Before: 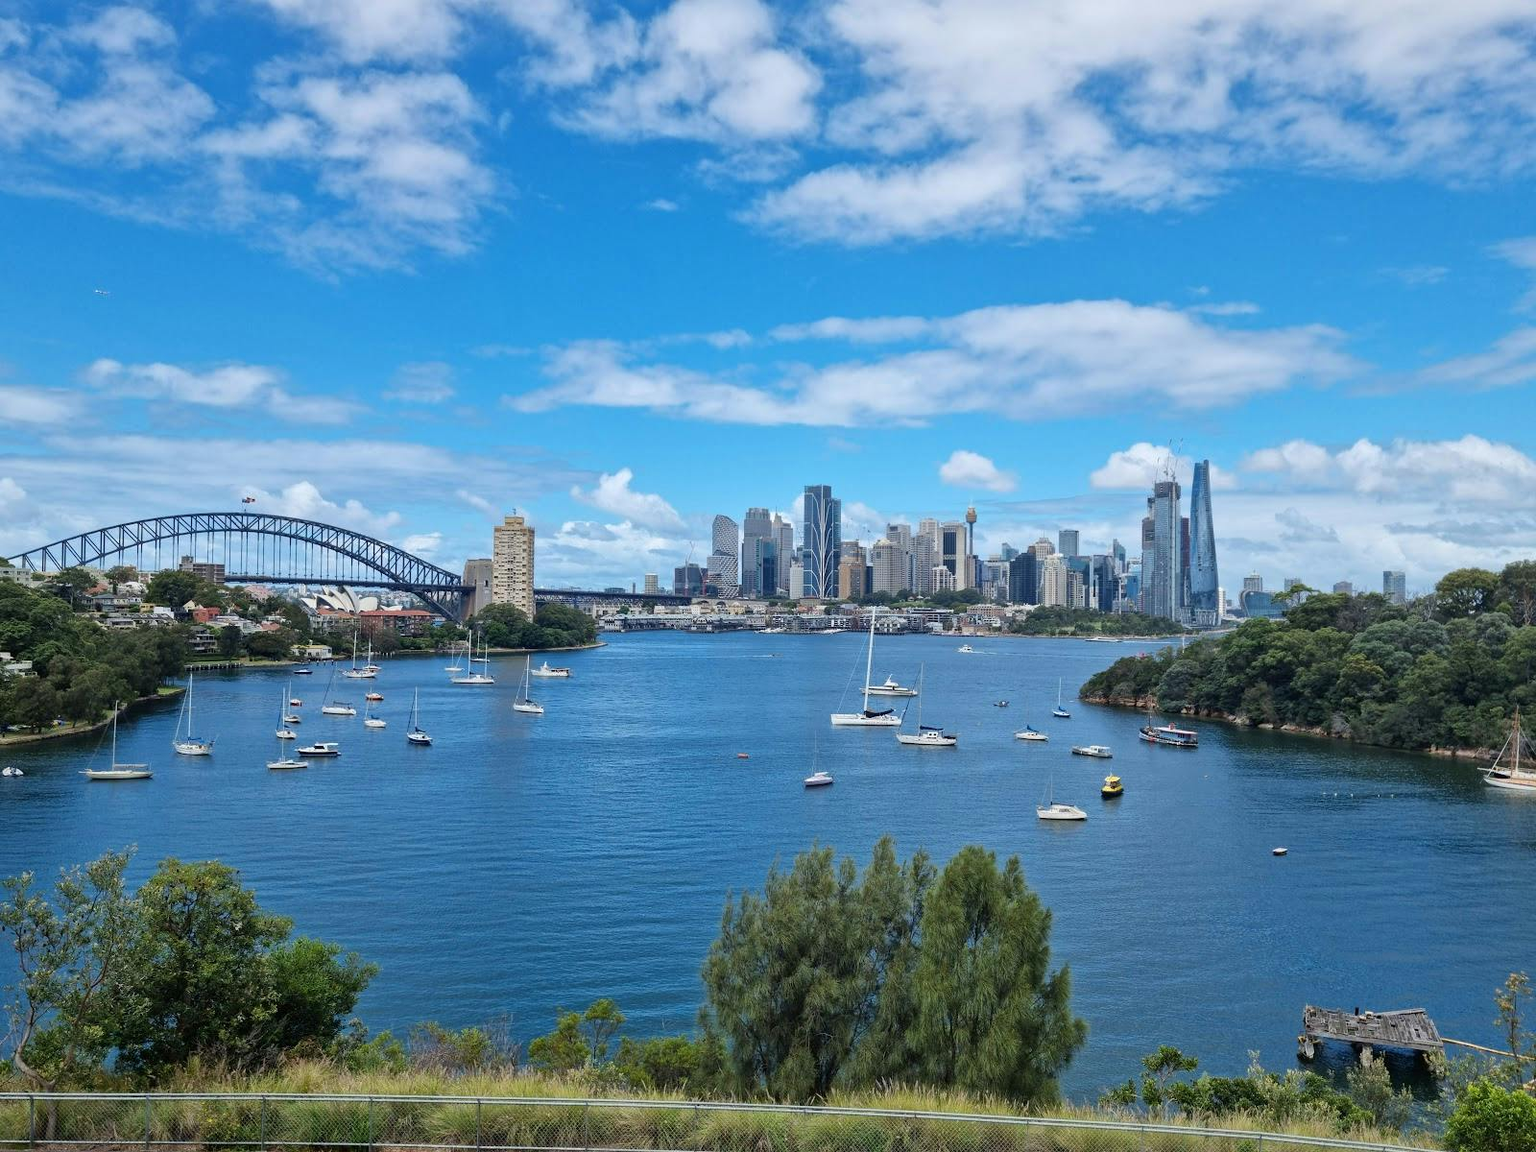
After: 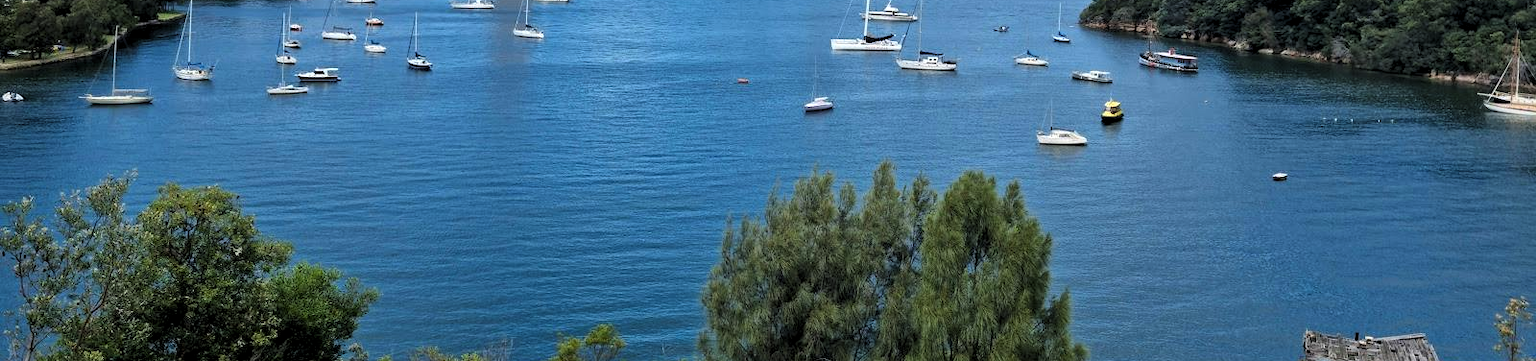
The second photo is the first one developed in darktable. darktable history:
crop and rotate: top 58.655%, bottom 9.922%
levels: levels [0.062, 0.494, 0.925]
